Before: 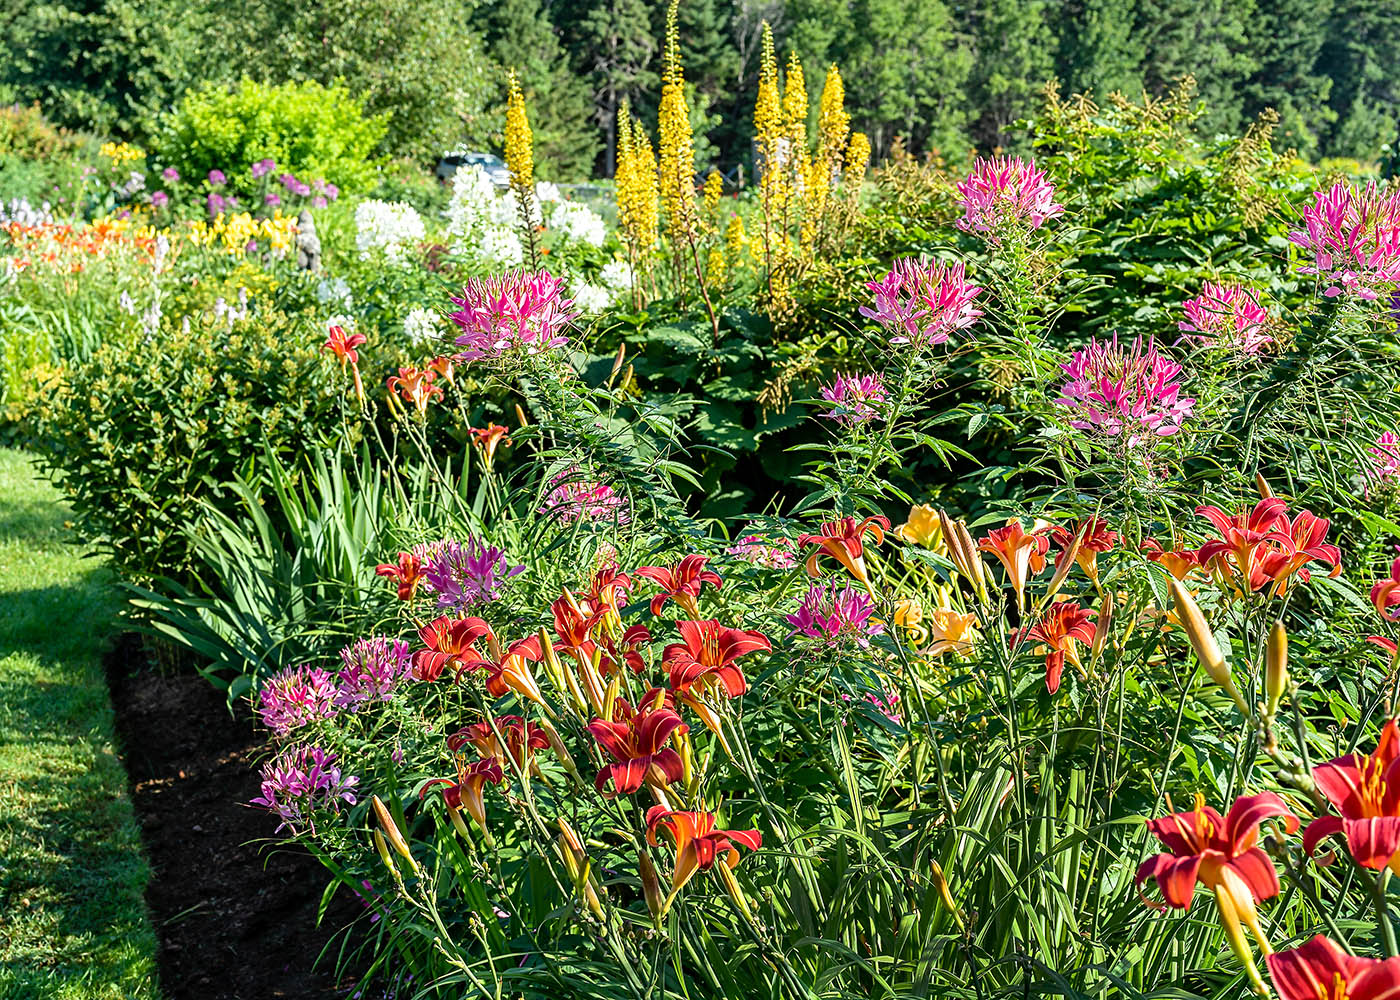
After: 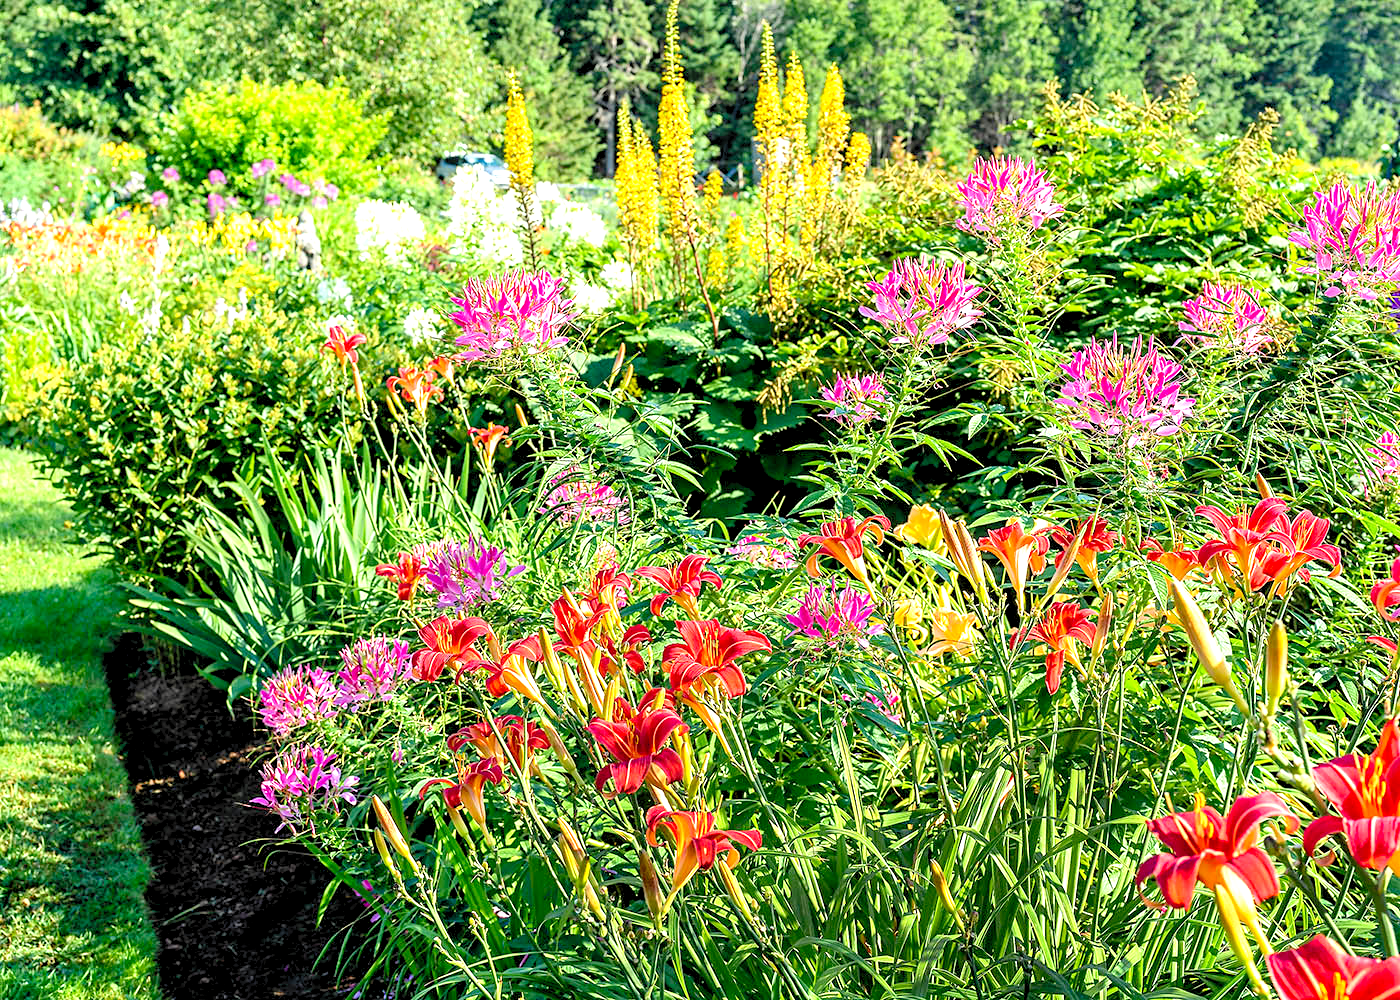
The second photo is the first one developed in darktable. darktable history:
levels: levels [0.036, 0.364, 0.827]
white balance: red 1.009, blue 0.985
